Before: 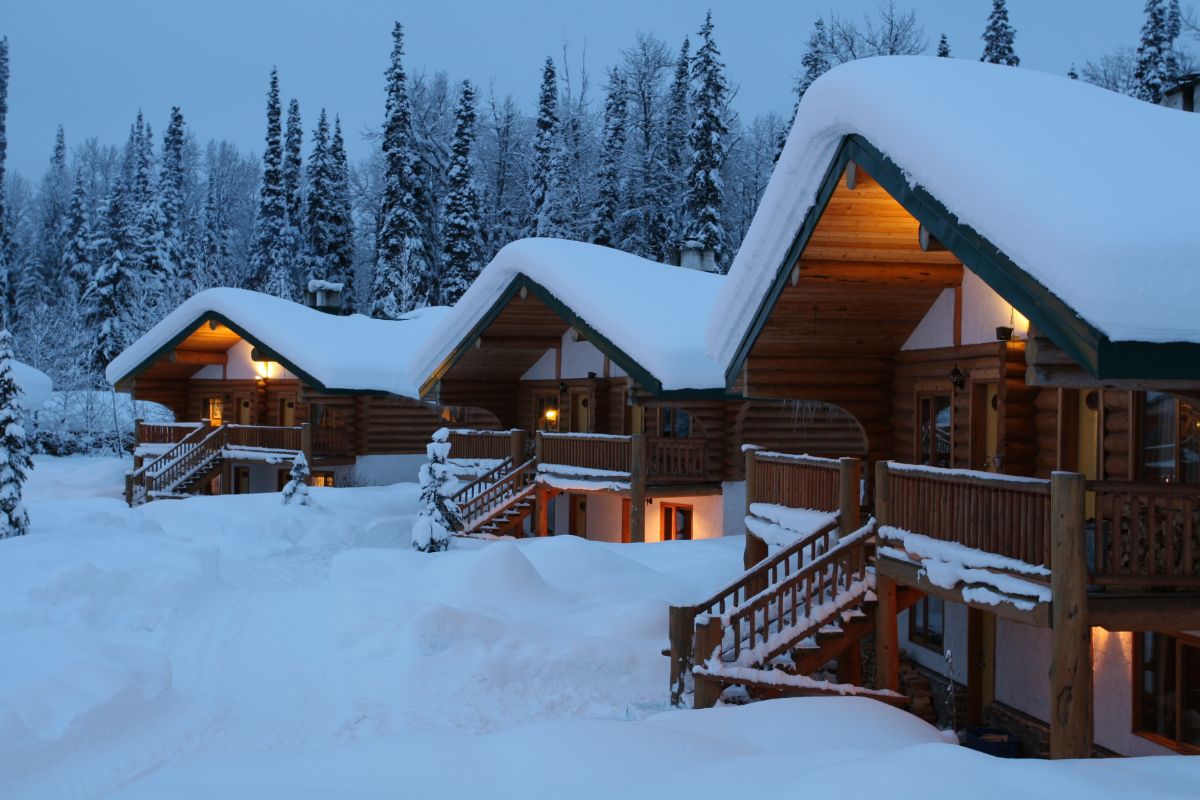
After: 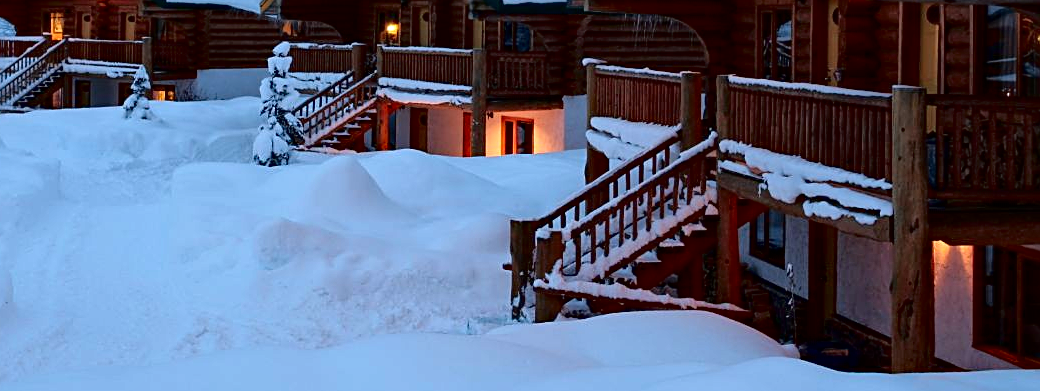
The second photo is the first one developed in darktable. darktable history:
haze removal: compatibility mode true, adaptive false
crop and rotate: left 13.269%, top 48.279%, bottom 2.843%
tone curve: curves: ch0 [(0, 0) (0.126, 0.061) (0.362, 0.382) (0.498, 0.498) (0.706, 0.712) (1, 1)]; ch1 [(0, 0) (0.5, 0.505) (0.55, 0.578) (1, 1)]; ch2 [(0, 0) (0.44, 0.424) (0.489, 0.483) (0.537, 0.538) (1, 1)], color space Lab, independent channels, preserve colors none
sharpen: on, module defaults
exposure: black level correction 0.001, exposure 0.139 EV, compensate exposure bias true, compensate highlight preservation false
local contrast: mode bilateral grid, contrast 29, coarseness 25, midtone range 0.2
